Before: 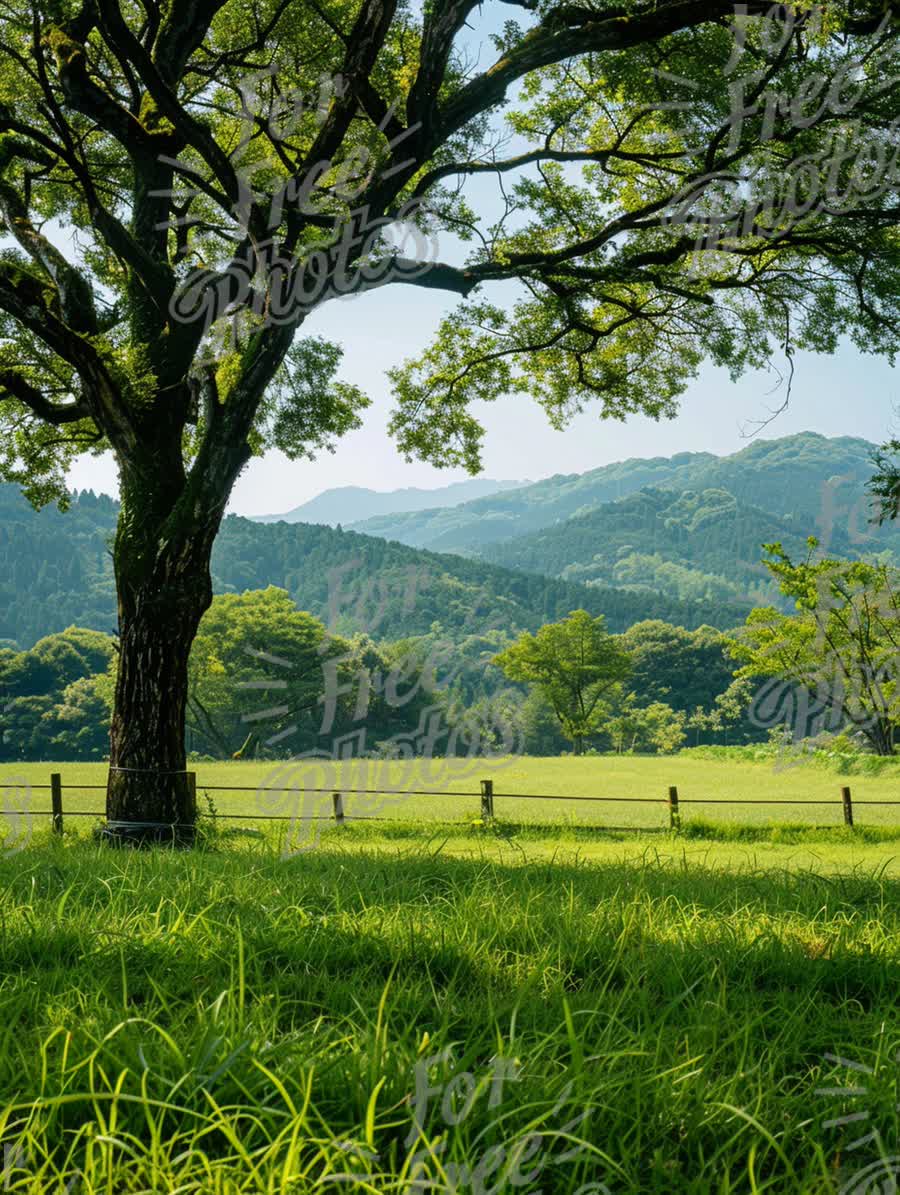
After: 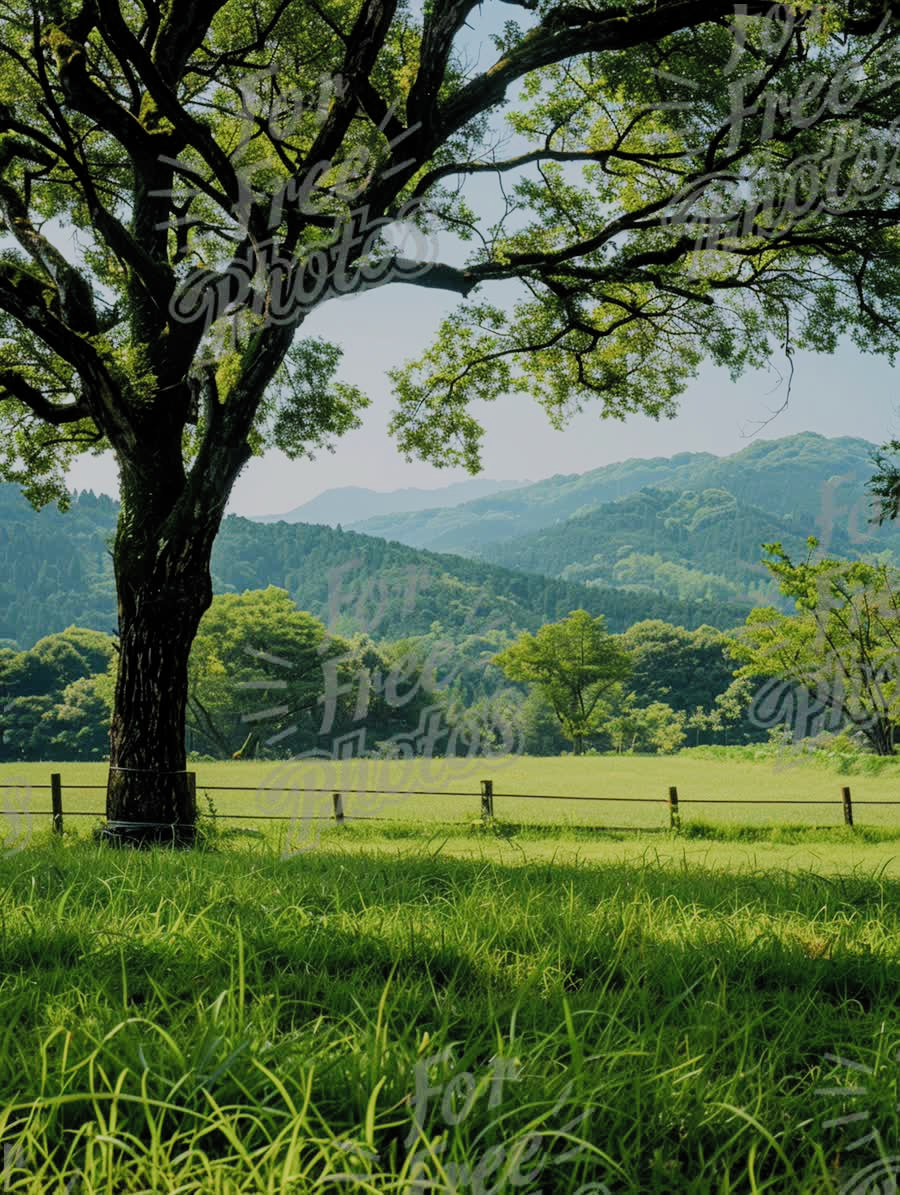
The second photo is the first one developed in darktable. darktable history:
filmic rgb: black relative exposure -7.33 EV, white relative exposure 5.07 EV, threshold 2.98 EV, hardness 3.21, color science v5 (2021), contrast in shadows safe, contrast in highlights safe, enable highlight reconstruction true
